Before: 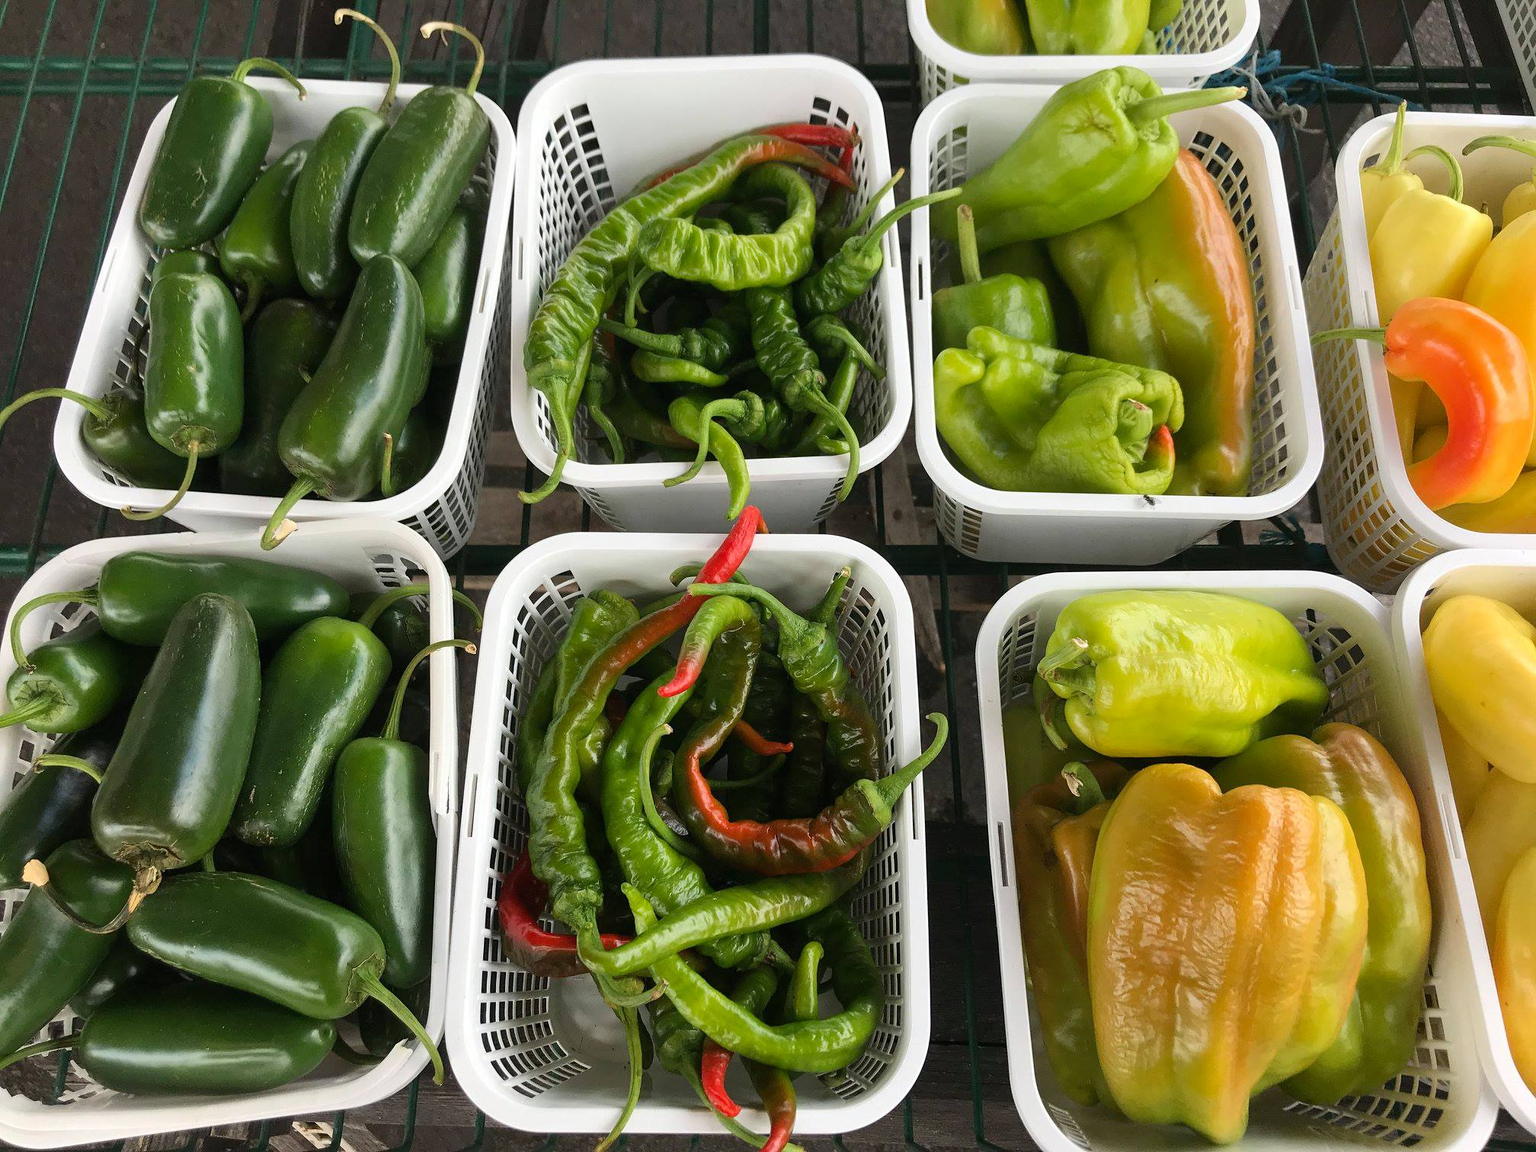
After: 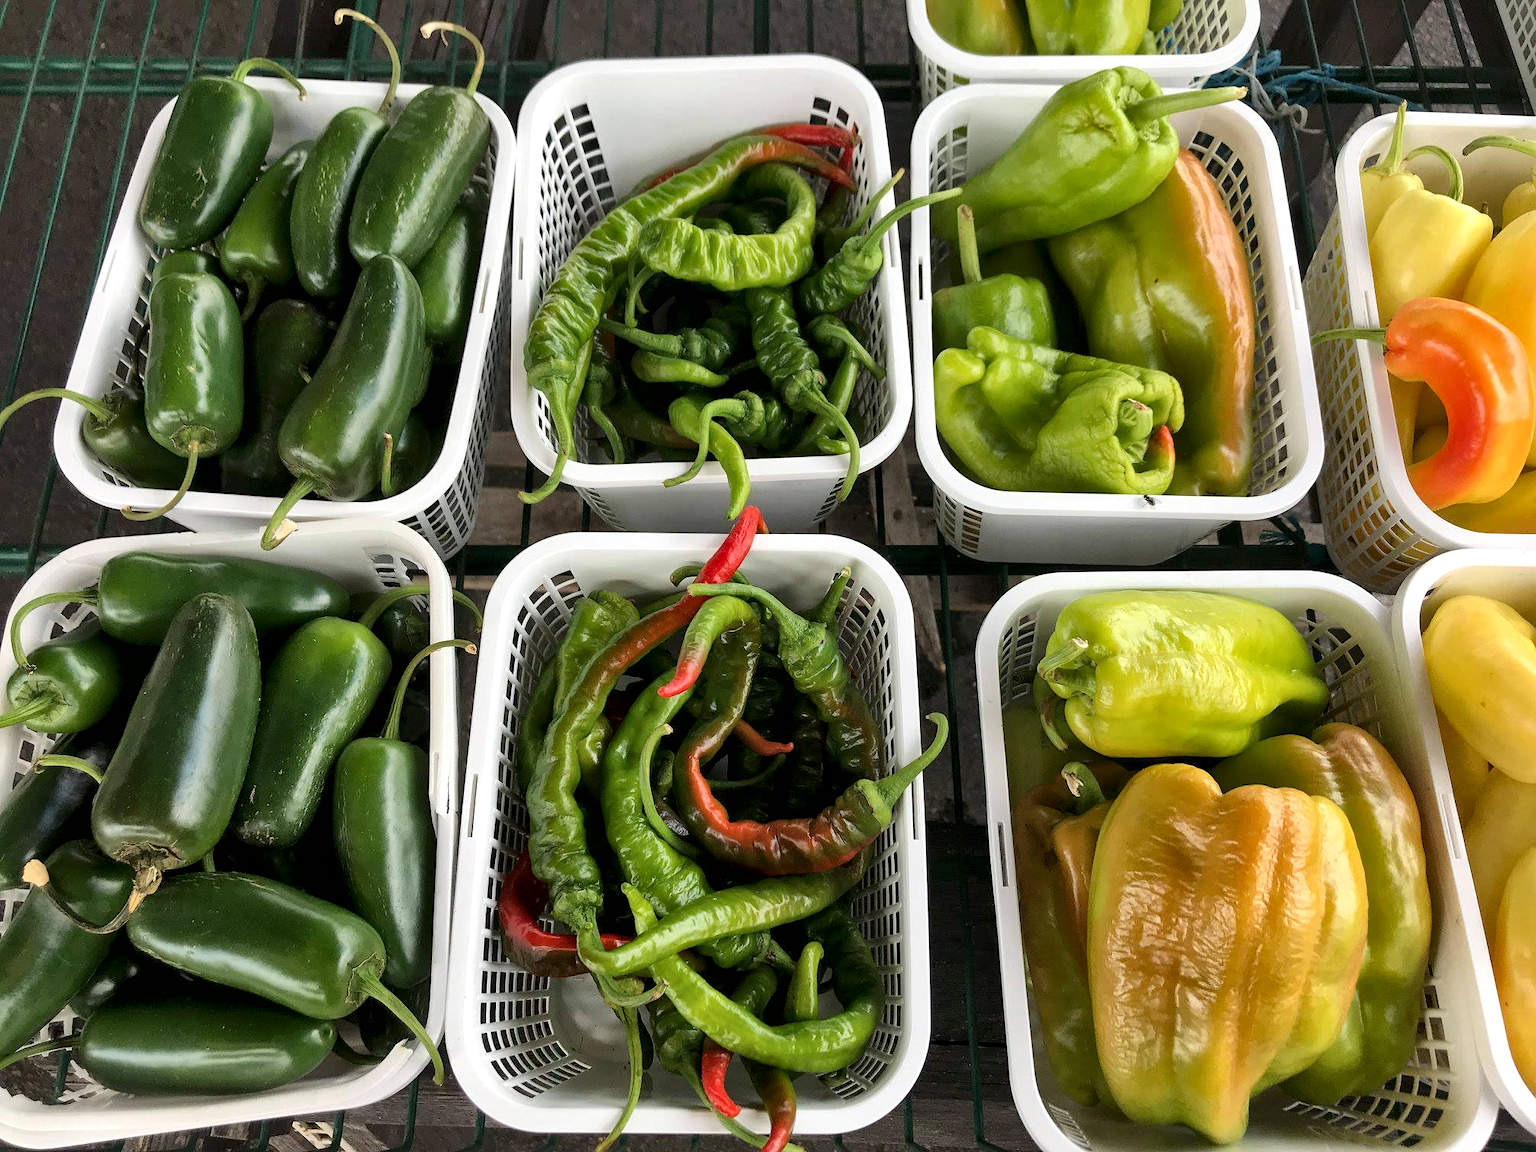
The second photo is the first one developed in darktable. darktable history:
rotate and perspective: crop left 0, crop top 0
local contrast: mode bilateral grid, contrast 20, coarseness 50, detail 171%, midtone range 0.2
